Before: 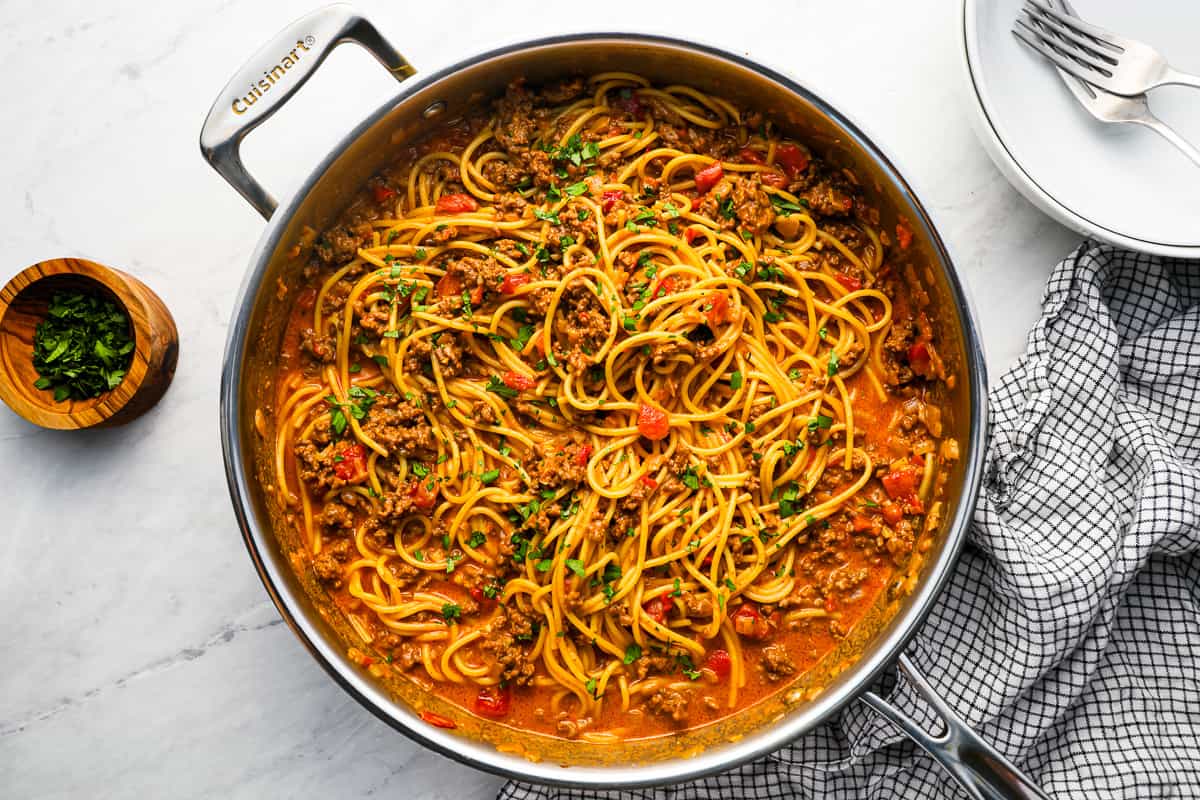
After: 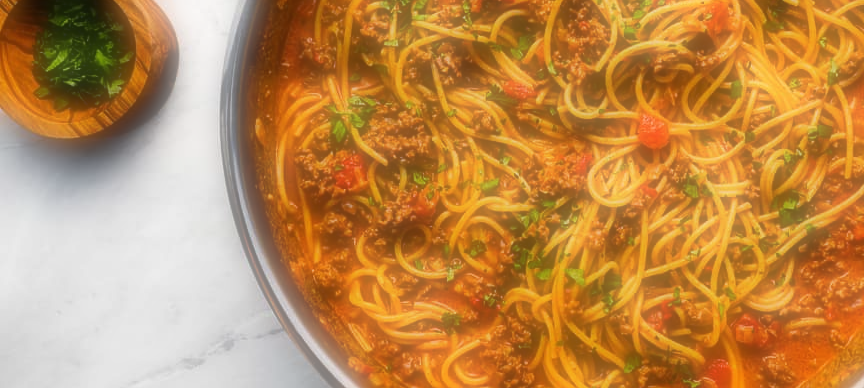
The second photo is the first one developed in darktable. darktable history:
soften: on, module defaults
exposure: compensate highlight preservation false
crop: top 36.498%, right 27.964%, bottom 14.995%
